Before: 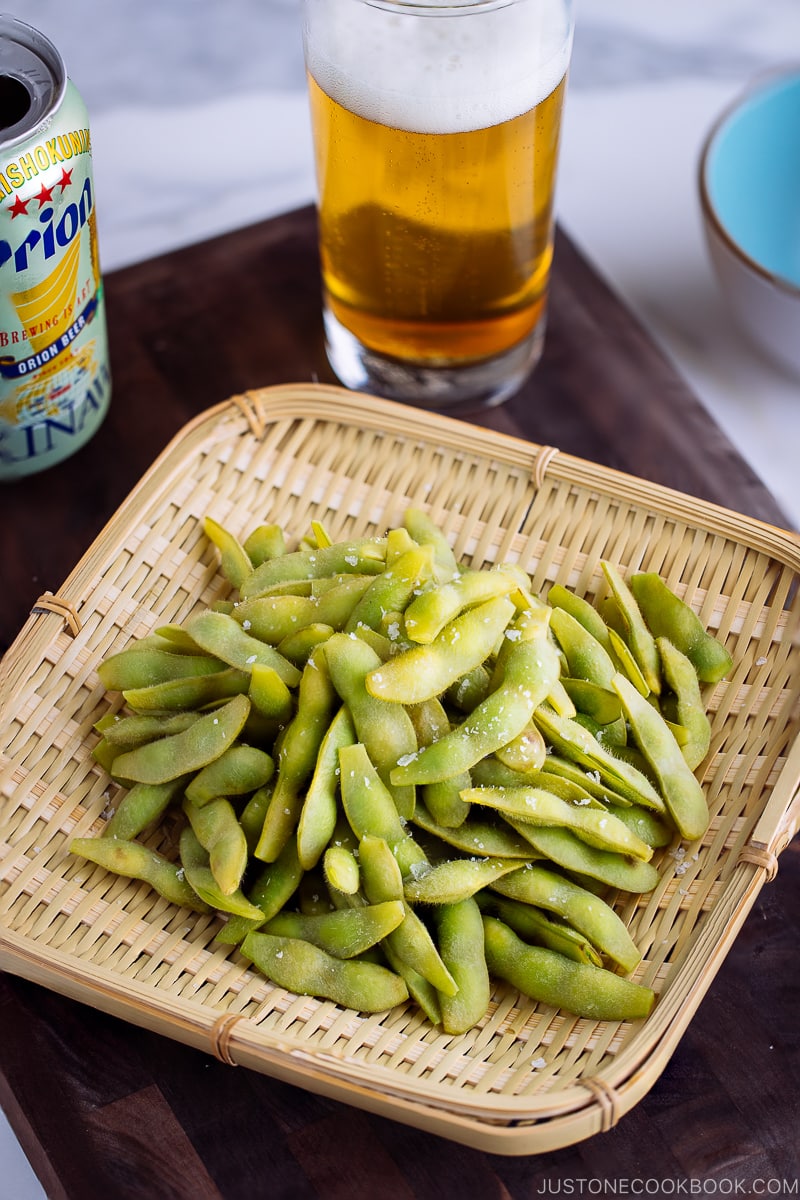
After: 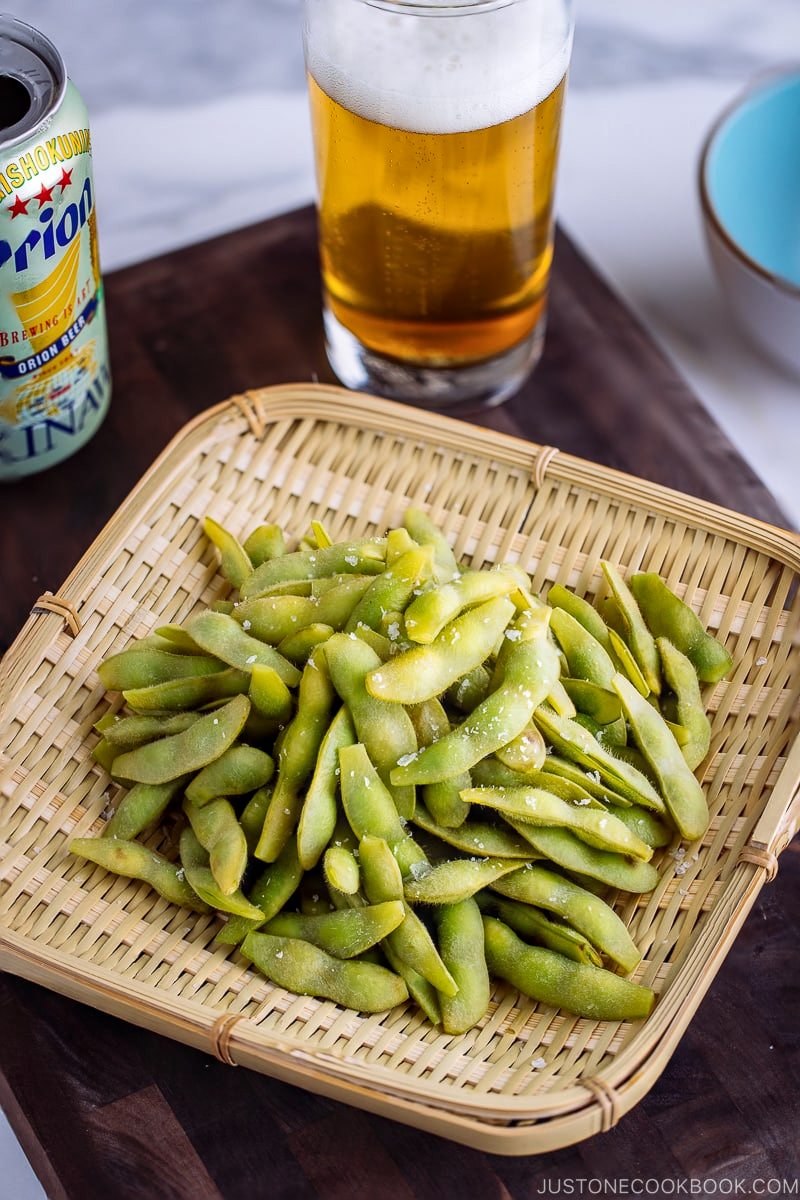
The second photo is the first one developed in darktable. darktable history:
exposure: black level correction 0, compensate exposure bias true, compensate highlight preservation false
local contrast: on, module defaults
